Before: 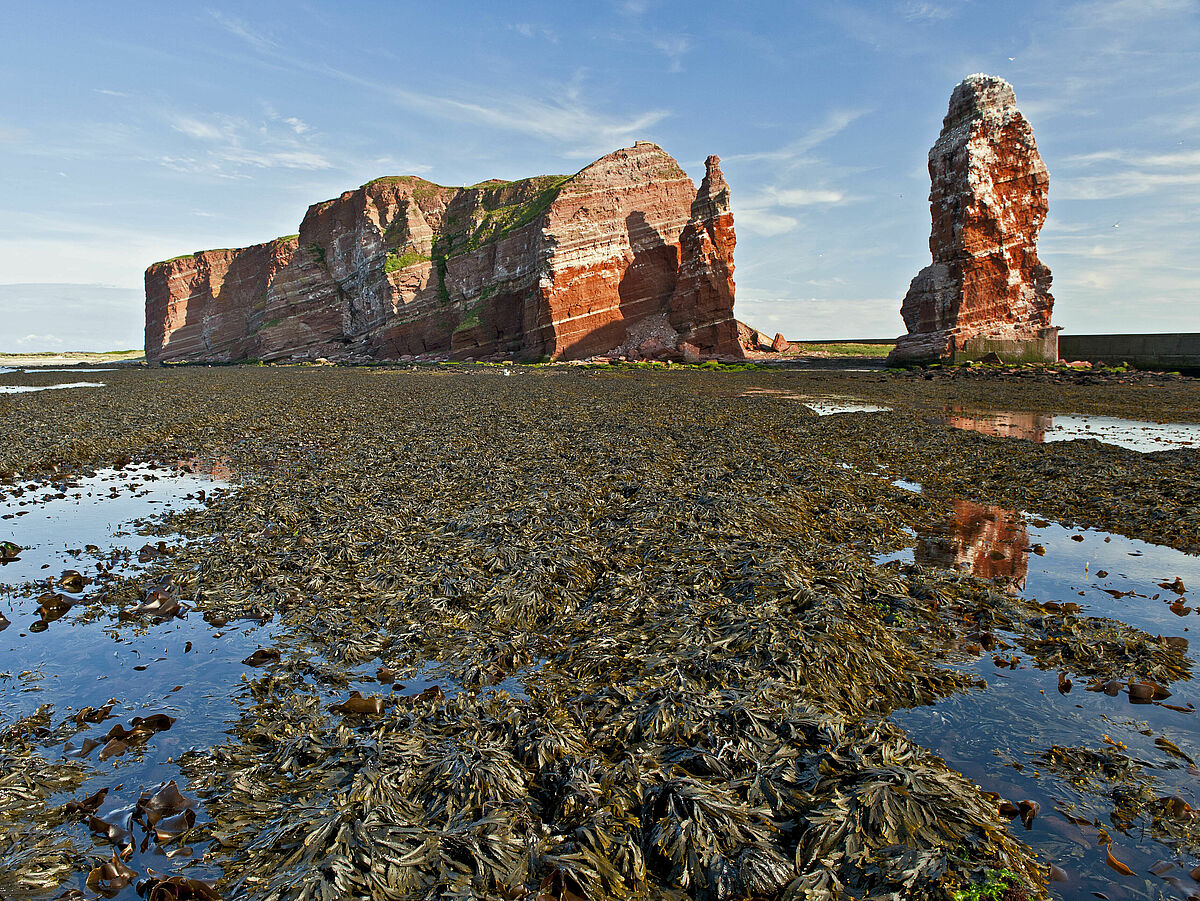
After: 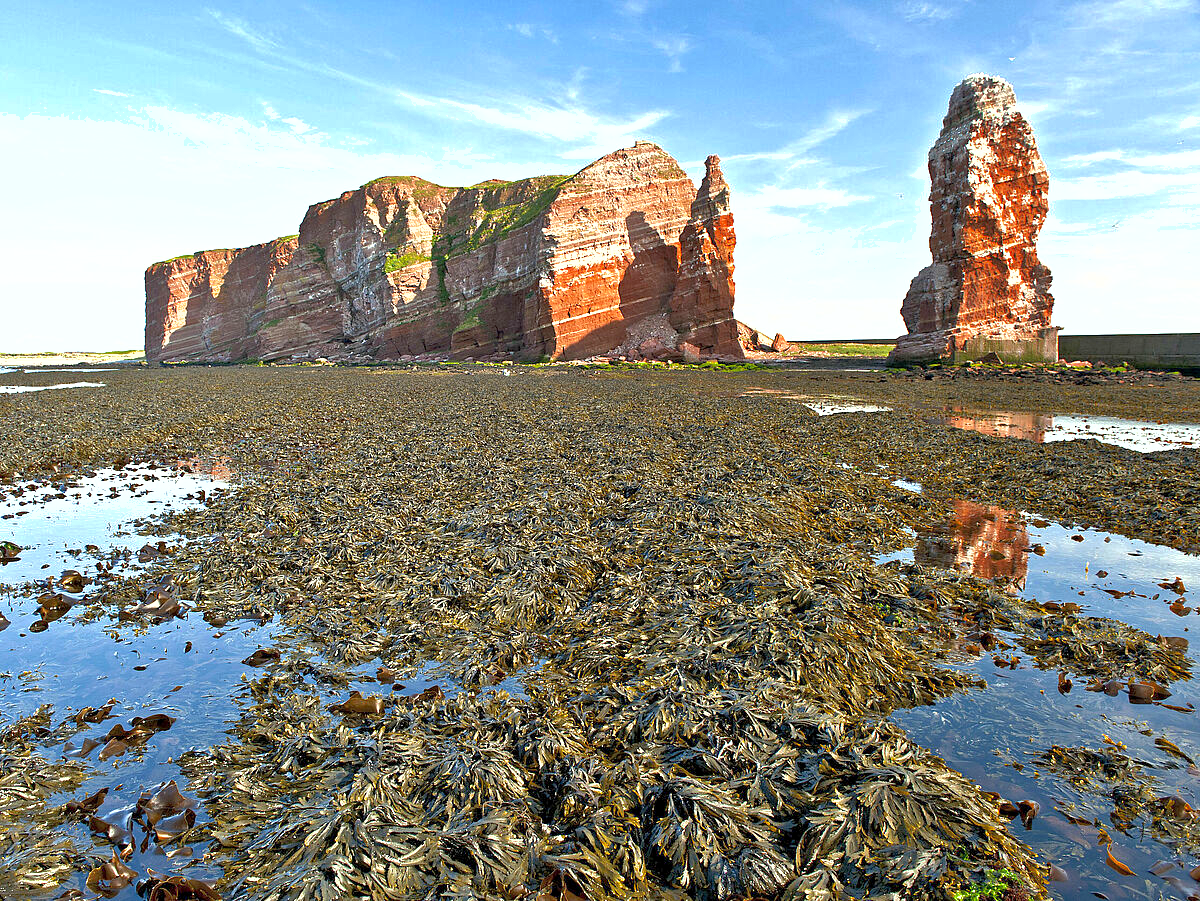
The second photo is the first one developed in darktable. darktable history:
shadows and highlights: on, module defaults
exposure: black level correction 0.001, exposure 0.955 EV, compensate exposure bias true, compensate highlight preservation false
